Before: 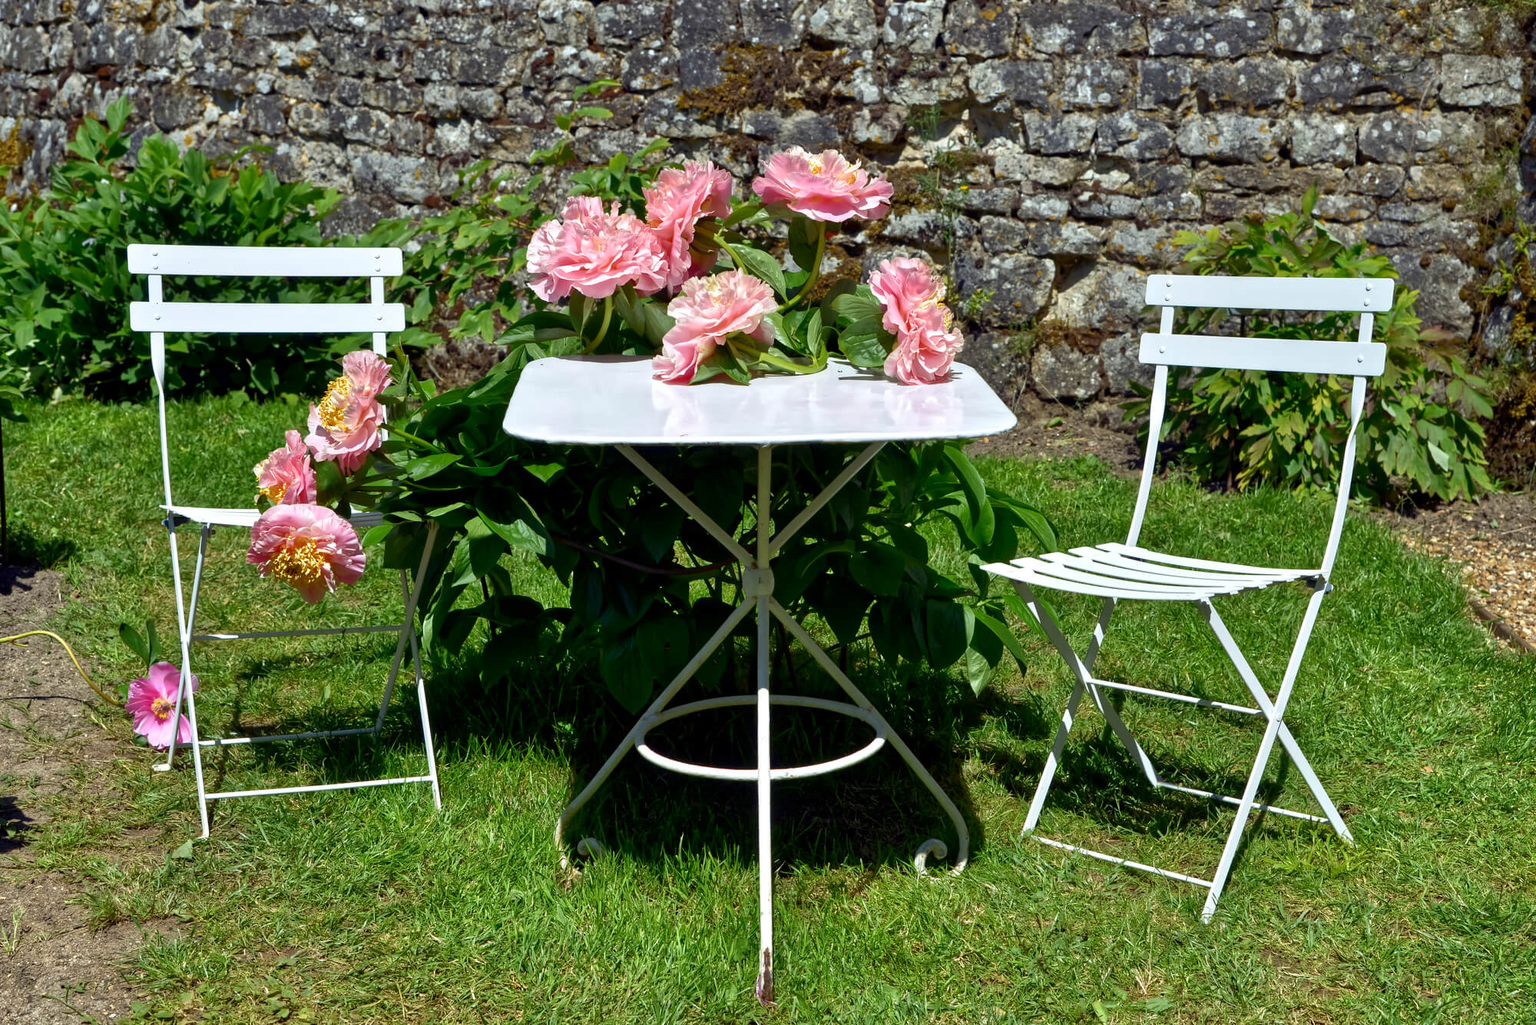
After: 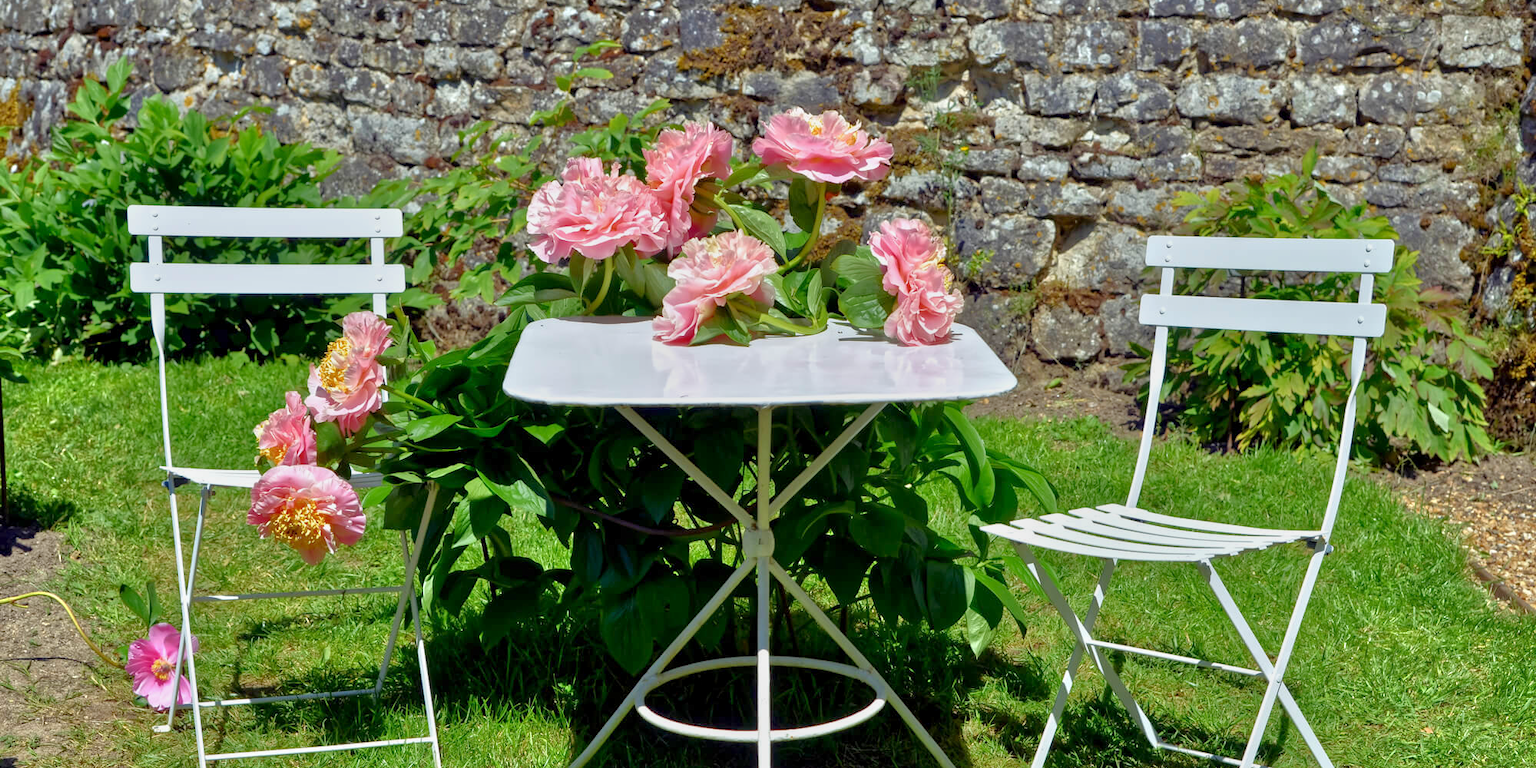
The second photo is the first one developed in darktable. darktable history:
tone equalizer: -8 EV 2 EV, -7 EV 2 EV, -6 EV 2 EV, -5 EV 2 EV, -4 EV 2 EV, -3 EV 1.5 EV, -2 EV 1 EV, -1 EV 0.5 EV
crop: top 3.857%, bottom 21.132%
exposure: black level correction 0, exposure -0.766 EV, compensate highlight preservation false
